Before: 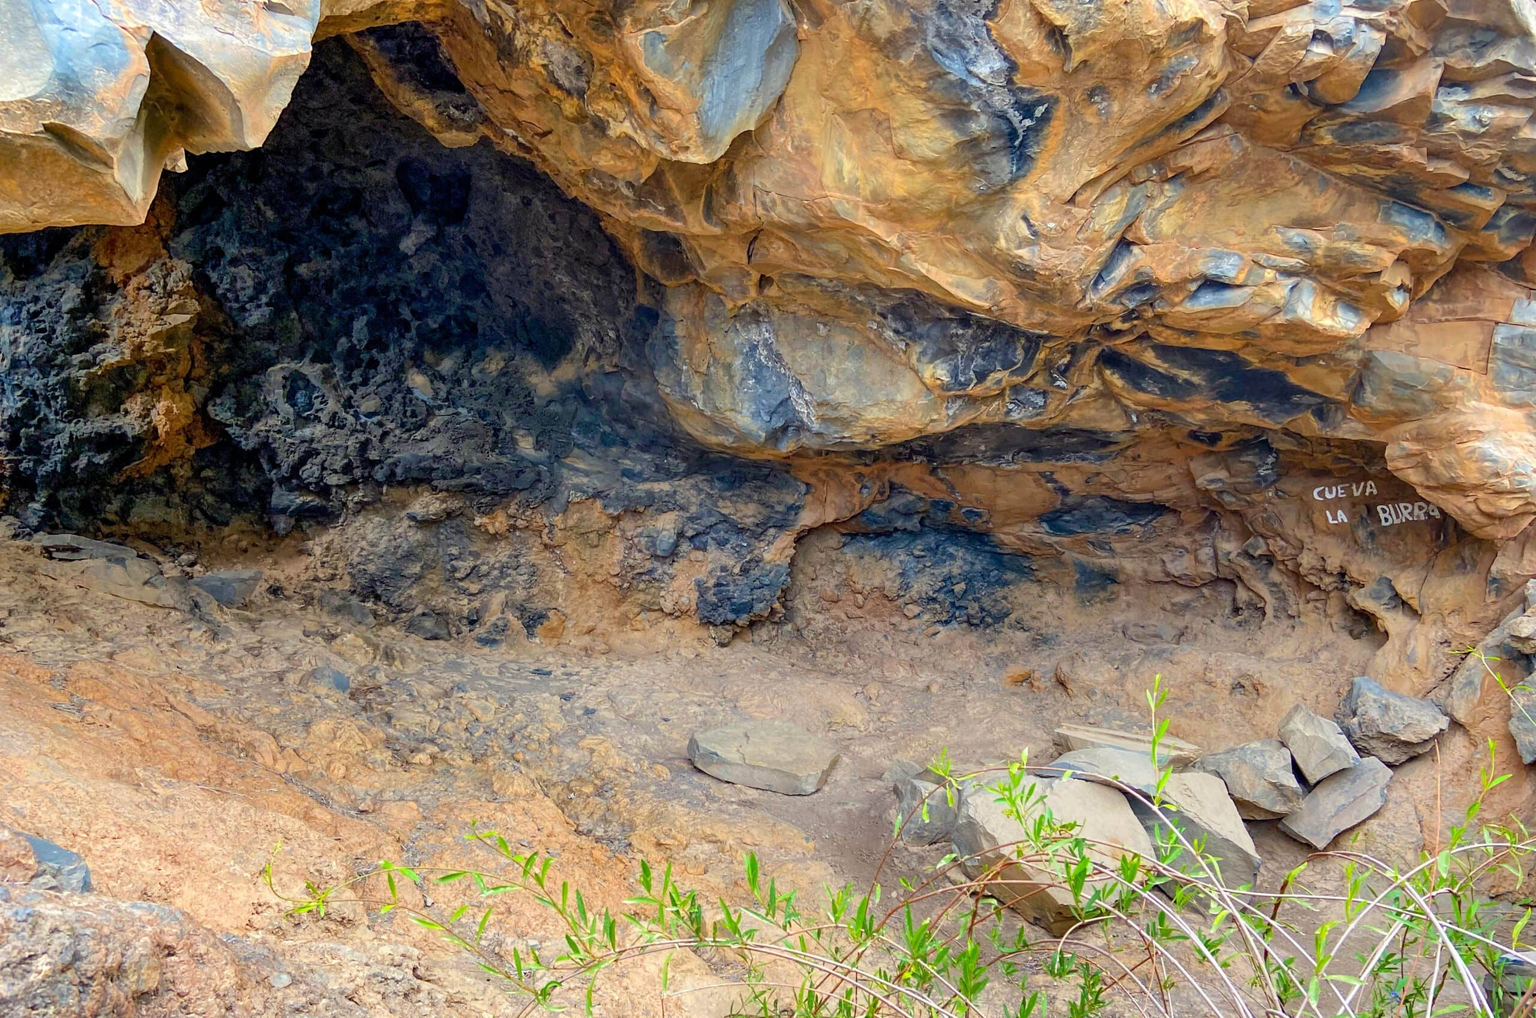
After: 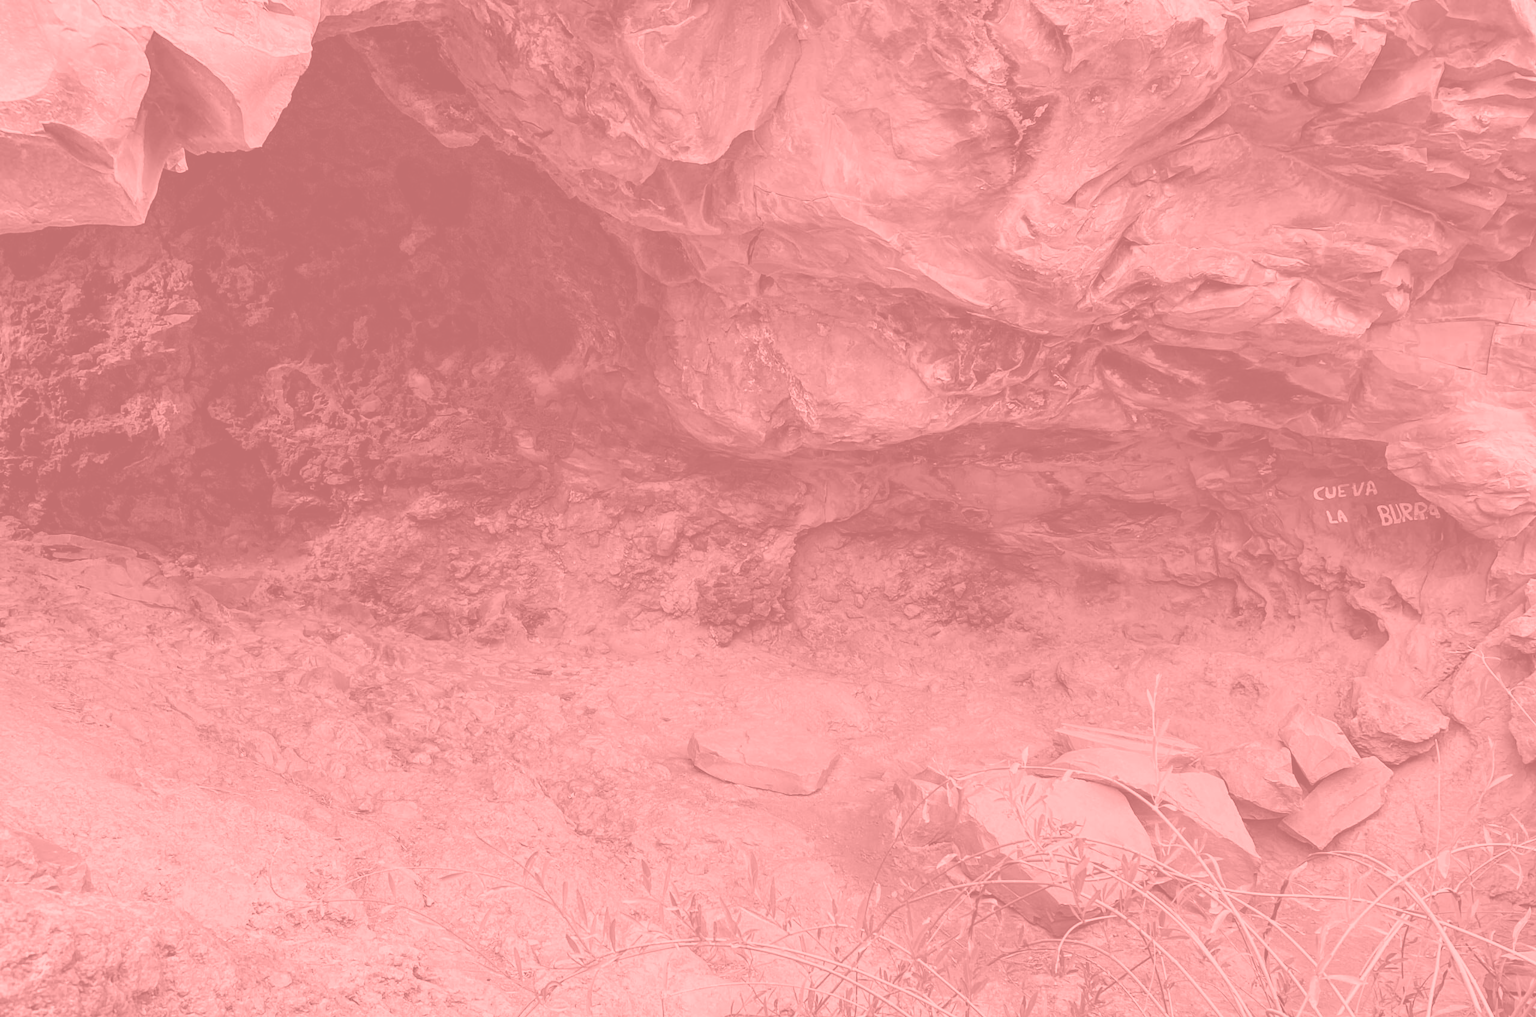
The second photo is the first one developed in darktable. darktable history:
exposure: black level correction -0.062, exposure -0.05 EV, compensate highlight preservation false
colorize: saturation 51%, source mix 50.67%, lightness 50.67%
velvia: on, module defaults
